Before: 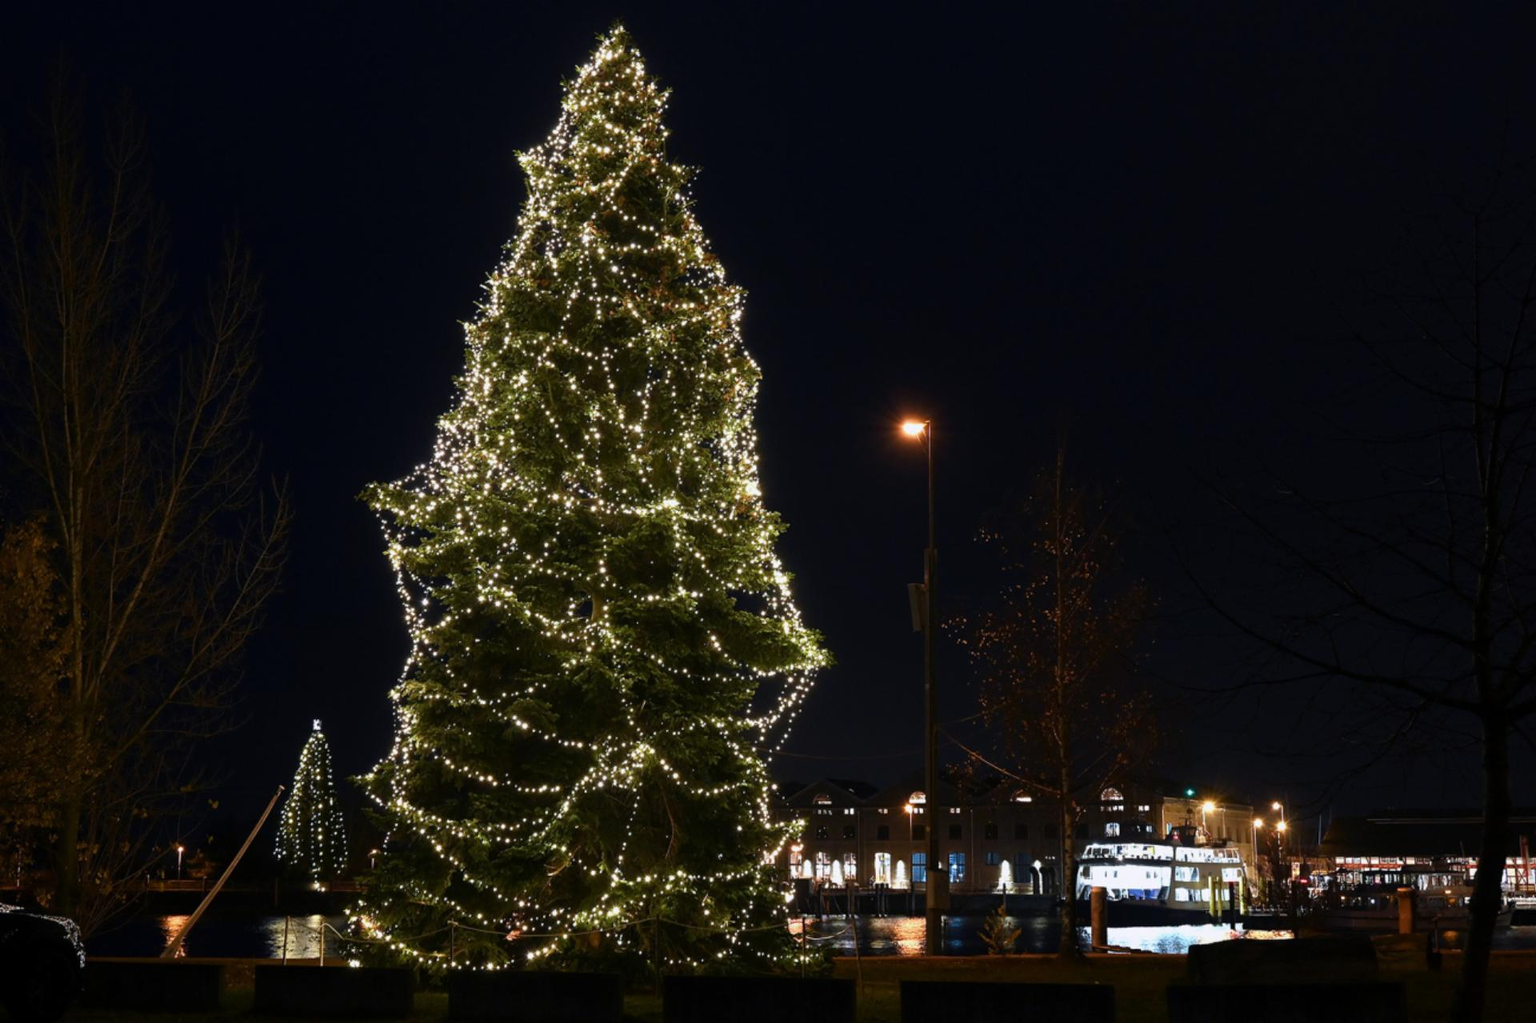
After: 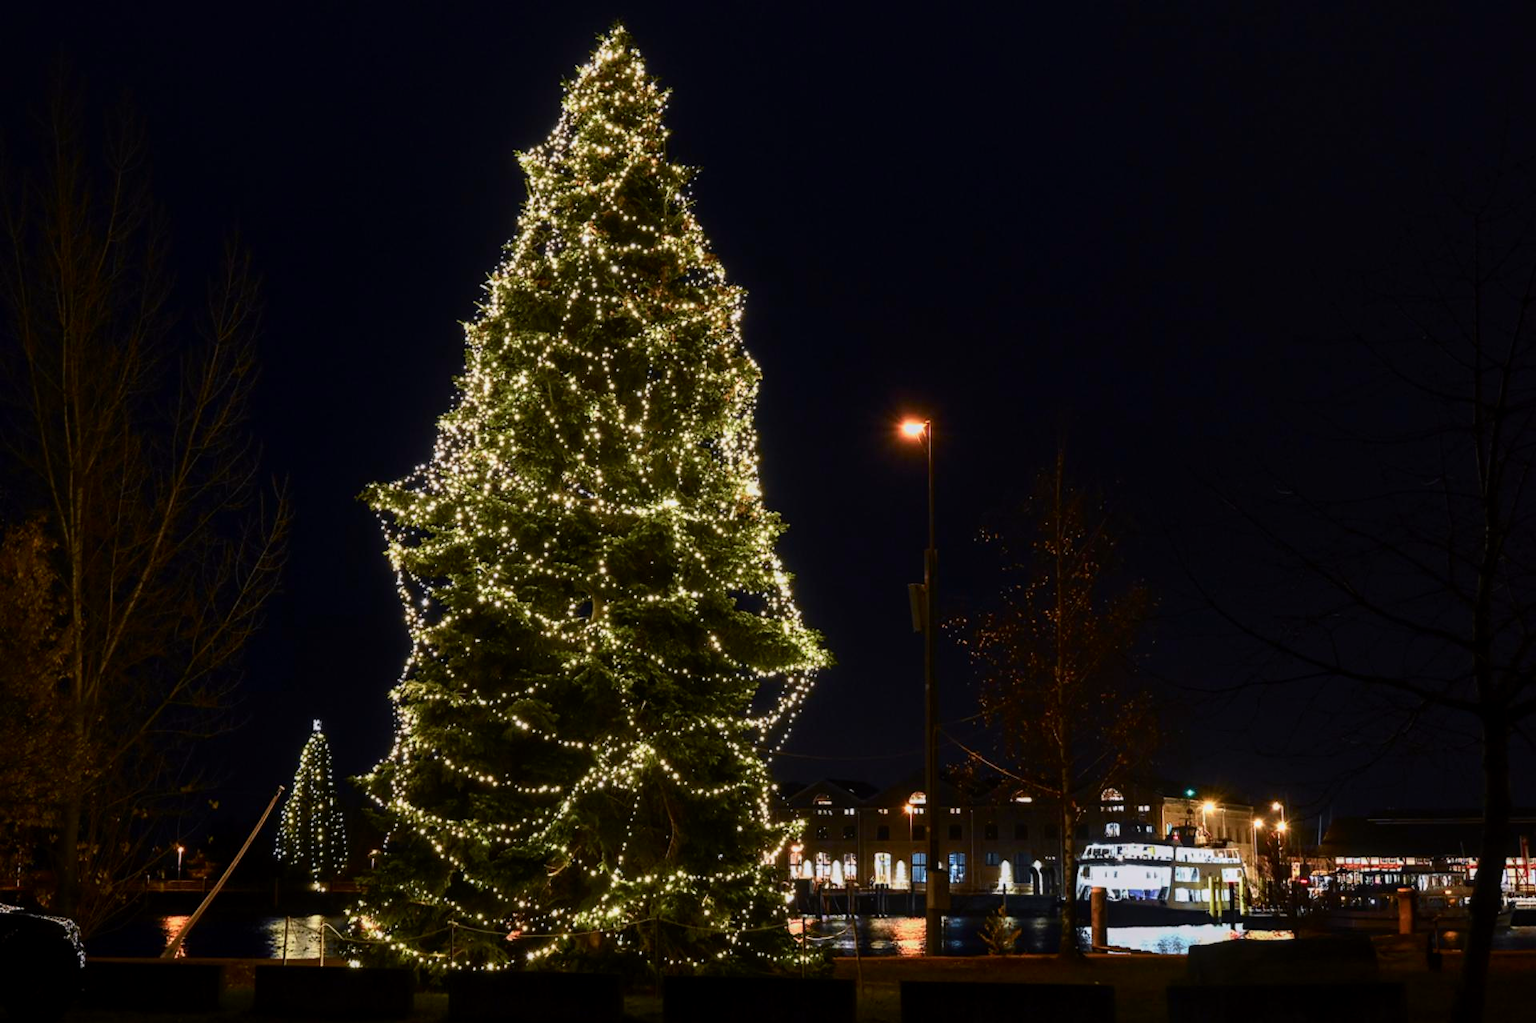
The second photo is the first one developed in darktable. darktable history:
color balance rgb: perceptual saturation grading › global saturation -0.128%, global vibrance 20%
local contrast: detail 130%
tone curve: curves: ch0 [(0, 0) (0.091, 0.066) (0.184, 0.16) (0.491, 0.519) (0.748, 0.765) (1, 0.919)]; ch1 [(0, 0) (0.179, 0.173) (0.322, 0.32) (0.424, 0.424) (0.502, 0.504) (0.56, 0.575) (0.631, 0.675) (0.777, 0.806) (1, 1)]; ch2 [(0, 0) (0.434, 0.447) (0.497, 0.498) (0.539, 0.566) (0.676, 0.691) (1, 1)], color space Lab, independent channels, preserve colors none
contrast brightness saturation: saturation -0.064
